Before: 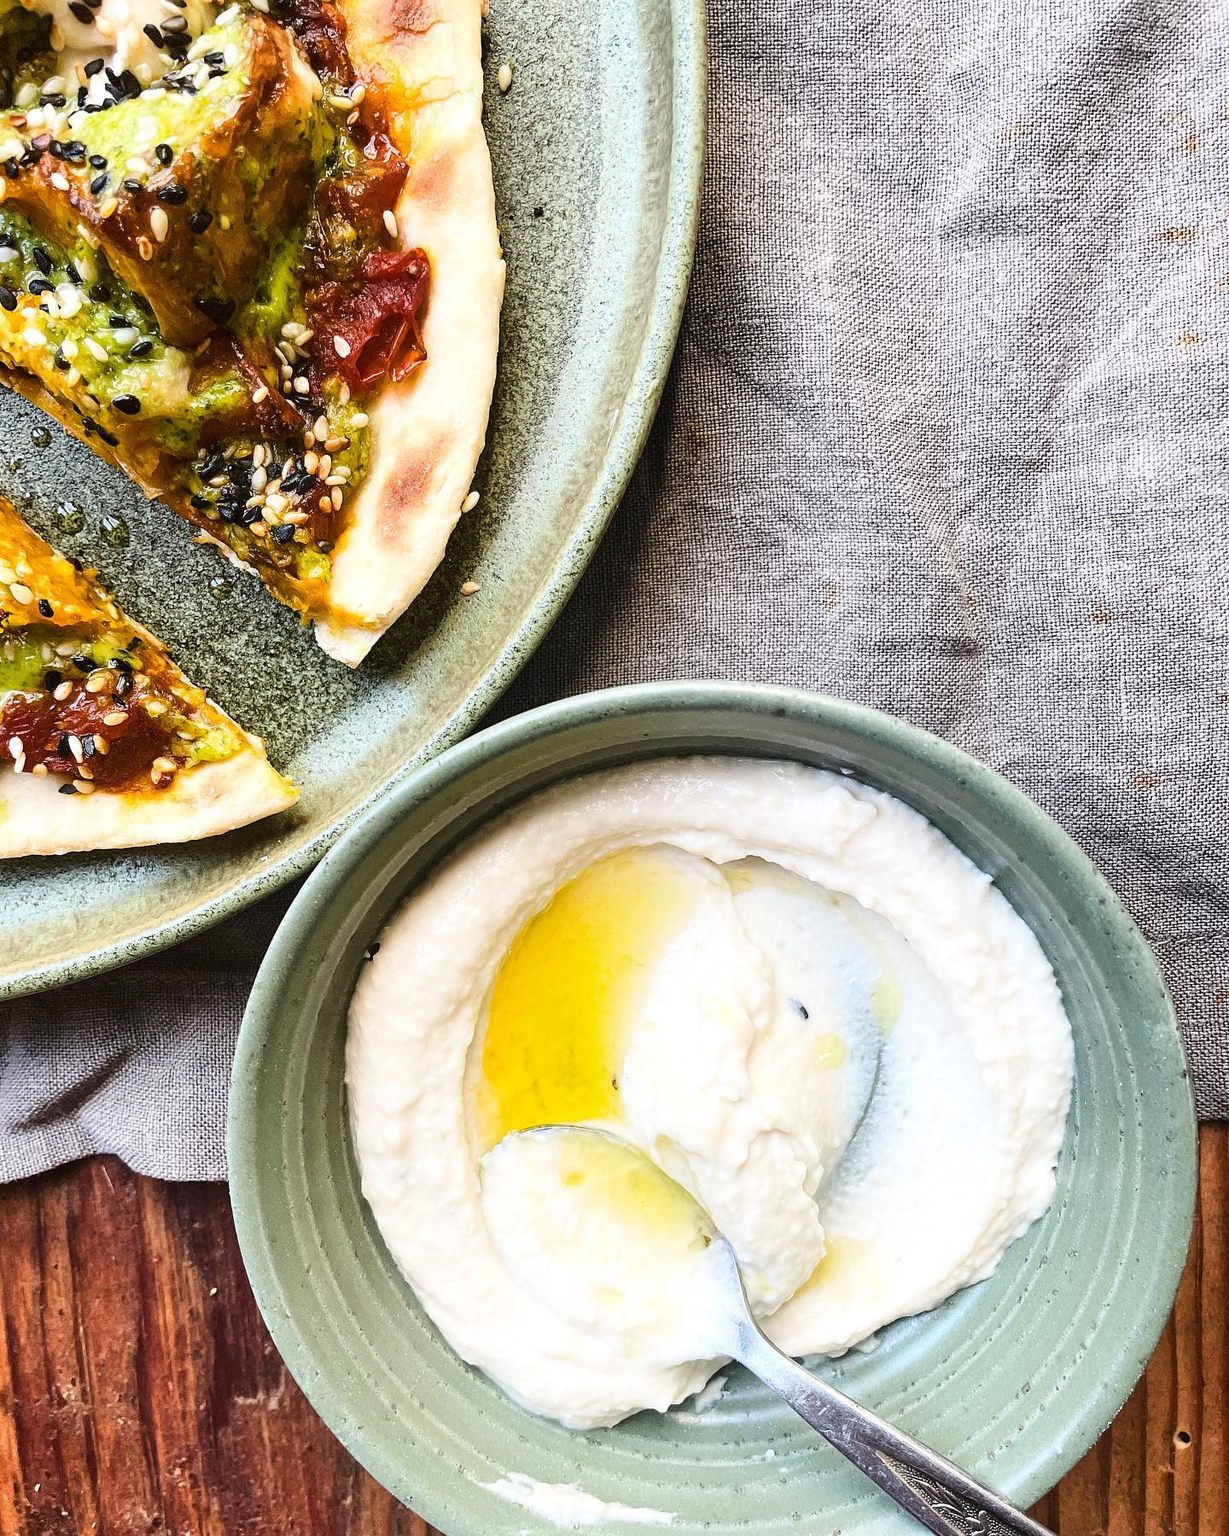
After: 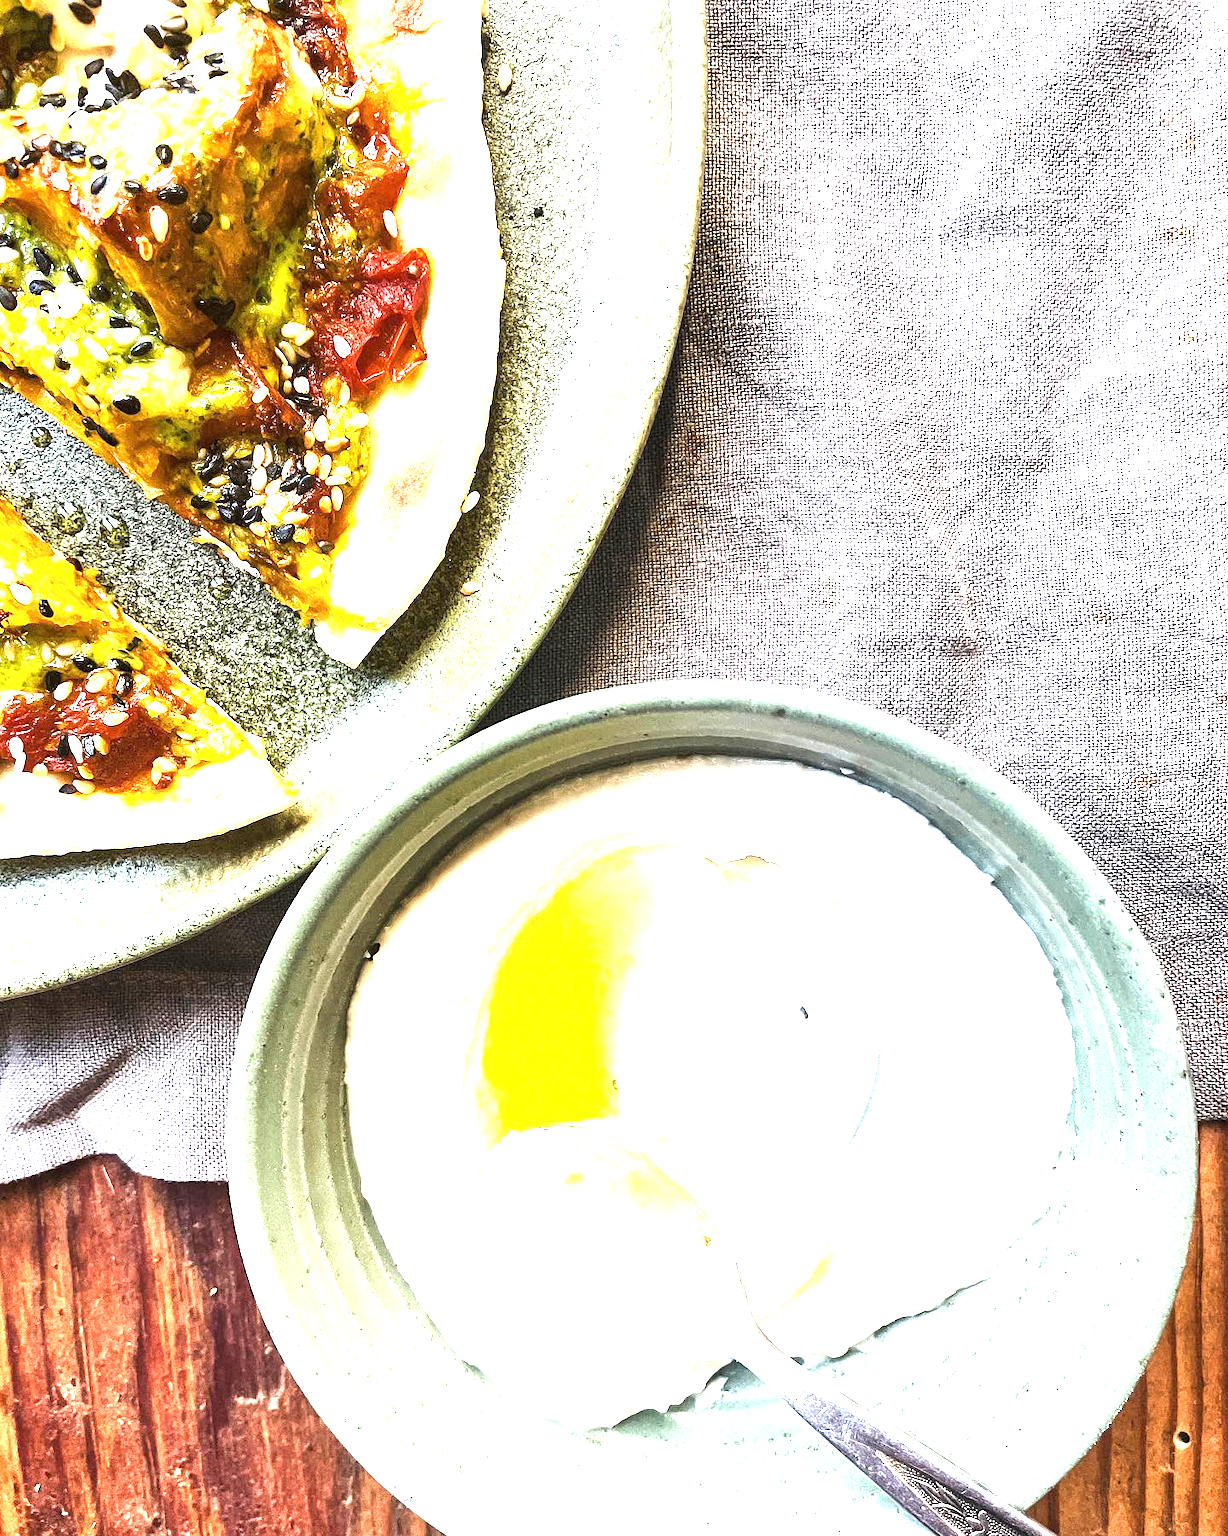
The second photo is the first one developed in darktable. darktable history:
local contrast: highlights 100%, shadows 100%, detail 120%, midtone range 0.2
exposure: black level correction 0, exposure 1.625 EV, compensate exposure bias true, compensate highlight preservation false
